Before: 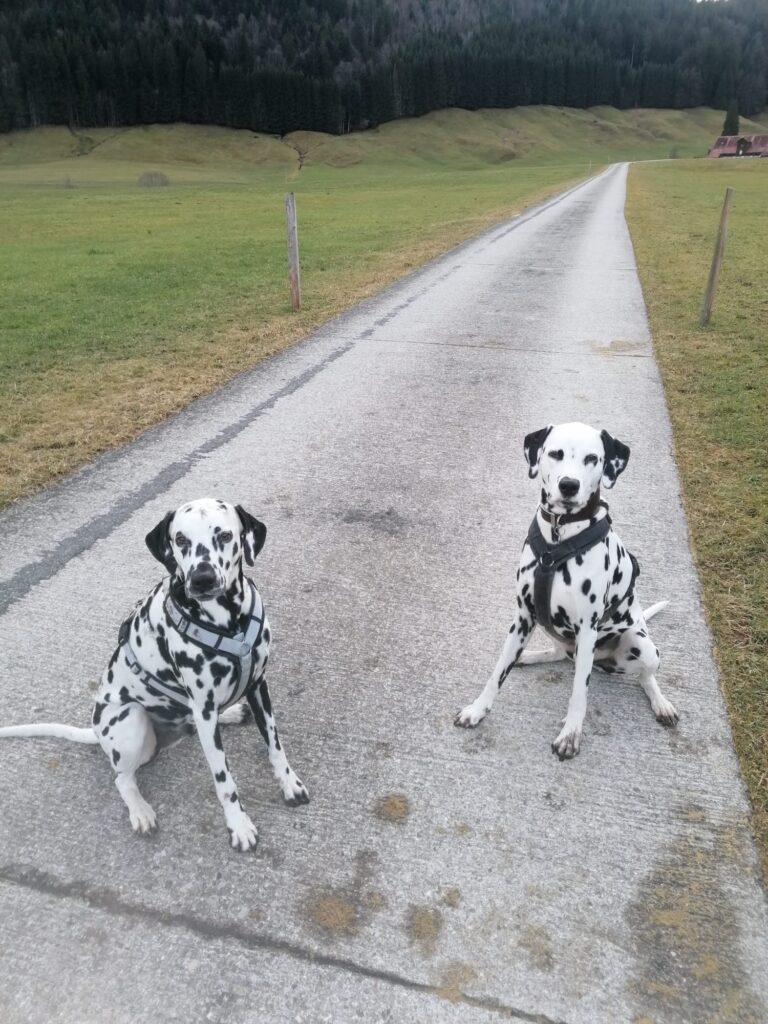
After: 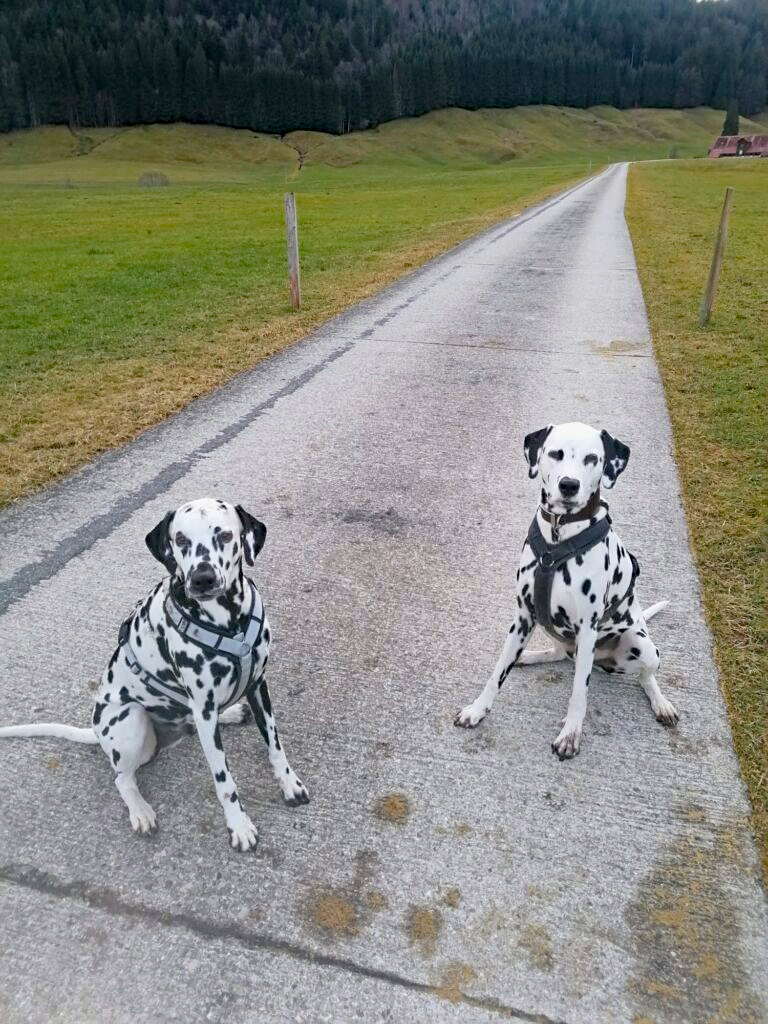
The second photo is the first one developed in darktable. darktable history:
color balance rgb: perceptual saturation grading › global saturation 25.419%, perceptual brilliance grading › global brilliance 2.062%, perceptual brilliance grading › highlights 7.615%, perceptual brilliance grading › shadows -4.088%, global vibrance -7.728%, contrast -13.558%, saturation formula JzAzBz (2021)
haze removal: strength 0.293, distance 0.251, adaptive false
sharpen: amount 0.211
